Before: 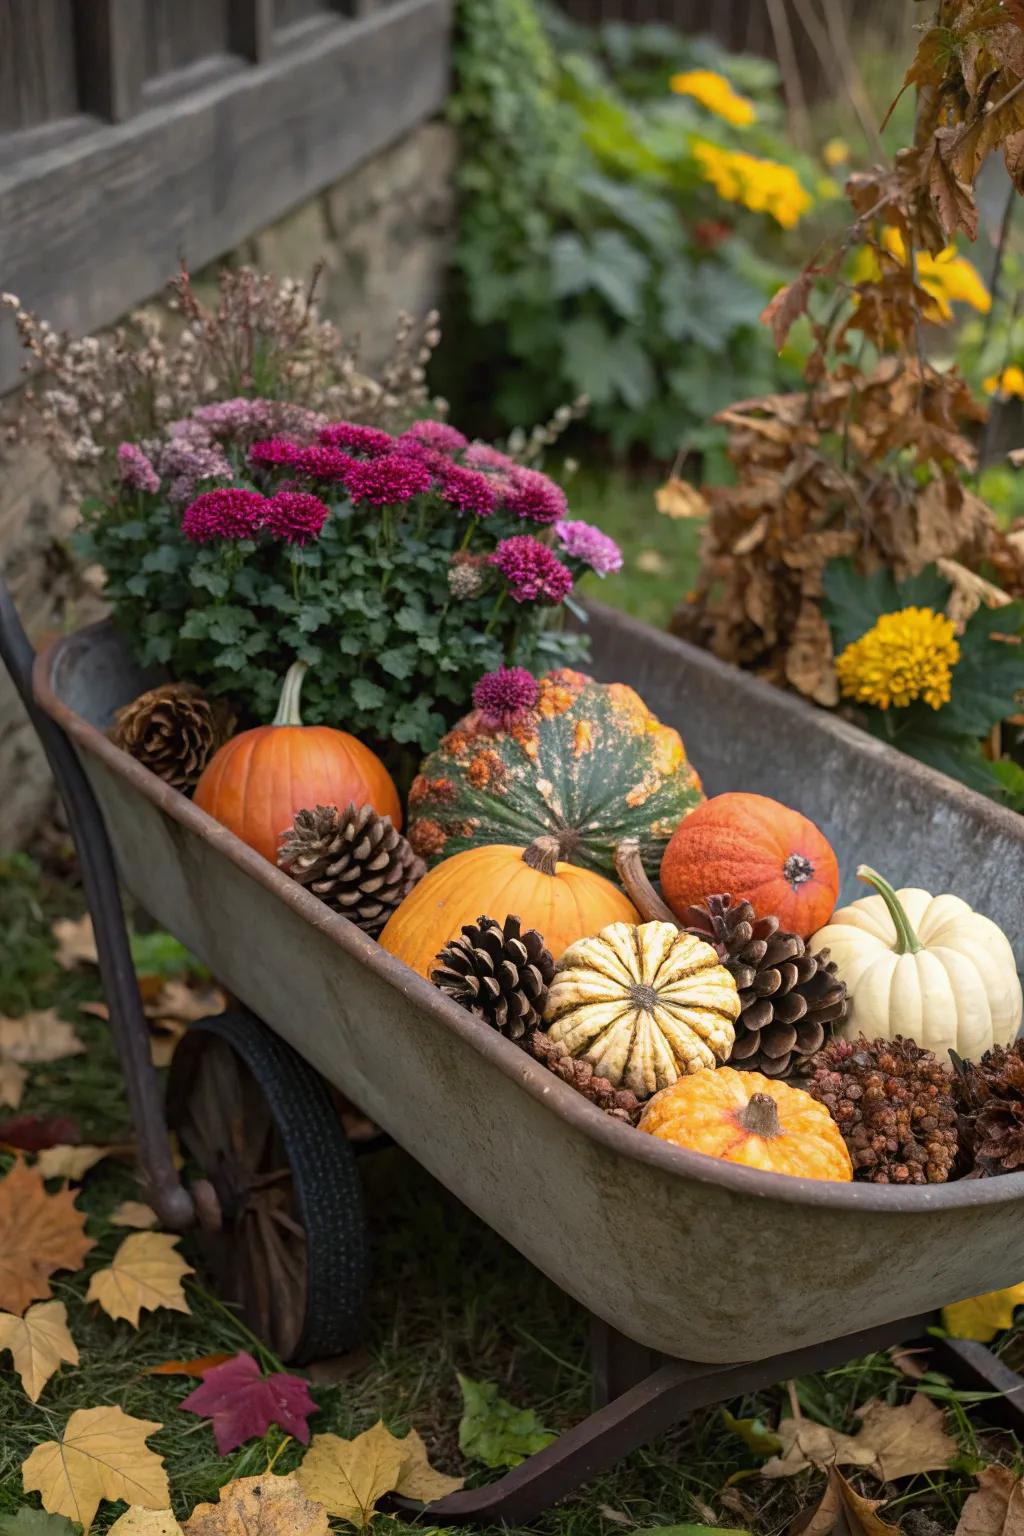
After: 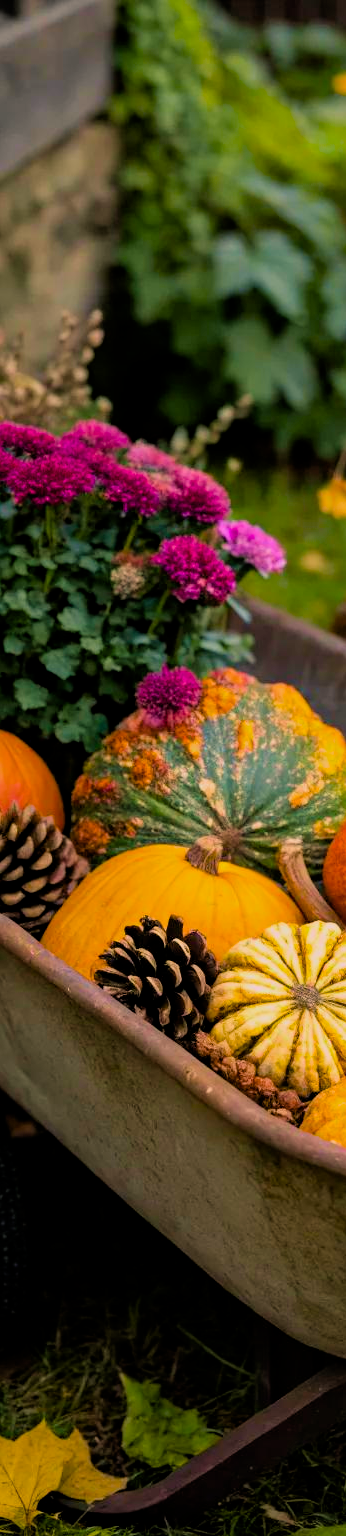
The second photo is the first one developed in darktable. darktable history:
crop: left 32.928%, right 33.199%
filmic rgb: black relative exposure -7.72 EV, white relative exposure 4.45 EV, threshold 2.94 EV, target black luminance 0%, hardness 3.75, latitude 50.73%, contrast 1.062, highlights saturation mix 9.76%, shadows ↔ highlights balance -0.226%, enable highlight reconstruction true
velvia: on, module defaults
color balance rgb: highlights gain › chroma 3.019%, highlights gain › hue 60.07°, linear chroma grading › global chroma 14.624%, perceptual saturation grading › global saturation 19.533%, global vibrance 44.456%
